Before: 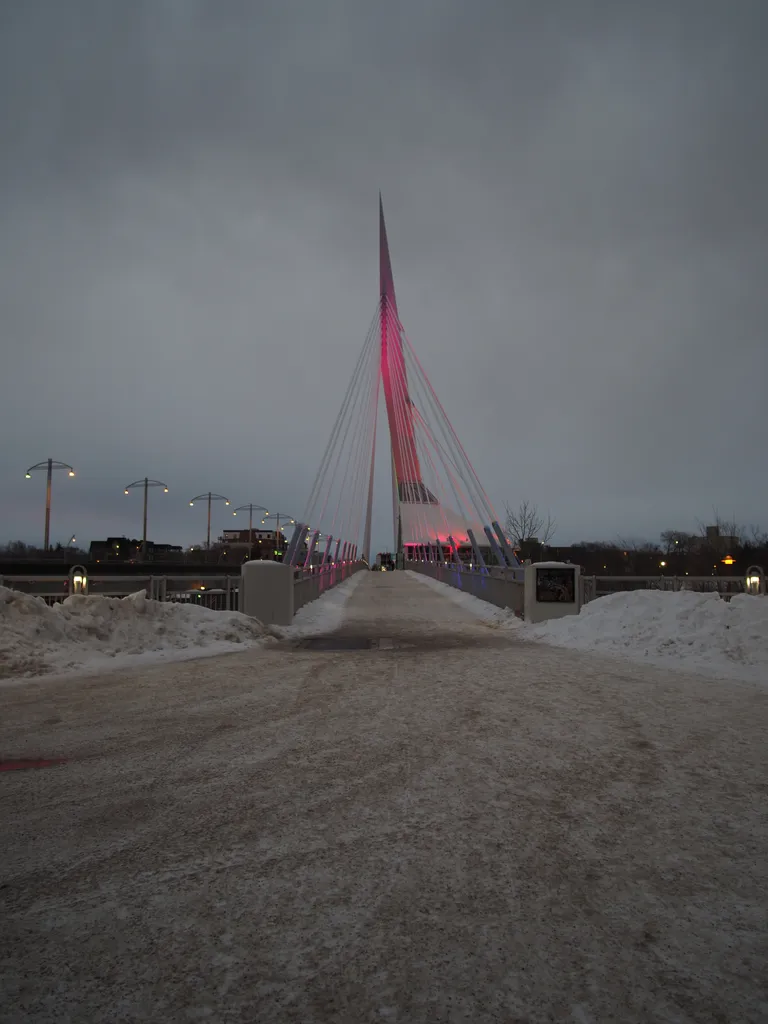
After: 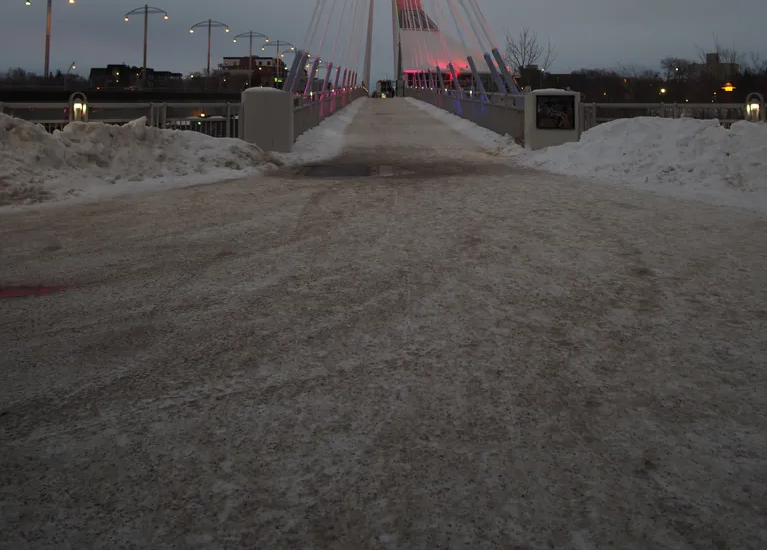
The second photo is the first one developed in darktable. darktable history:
crop and rotate: top 46.267%, right 0.101%
